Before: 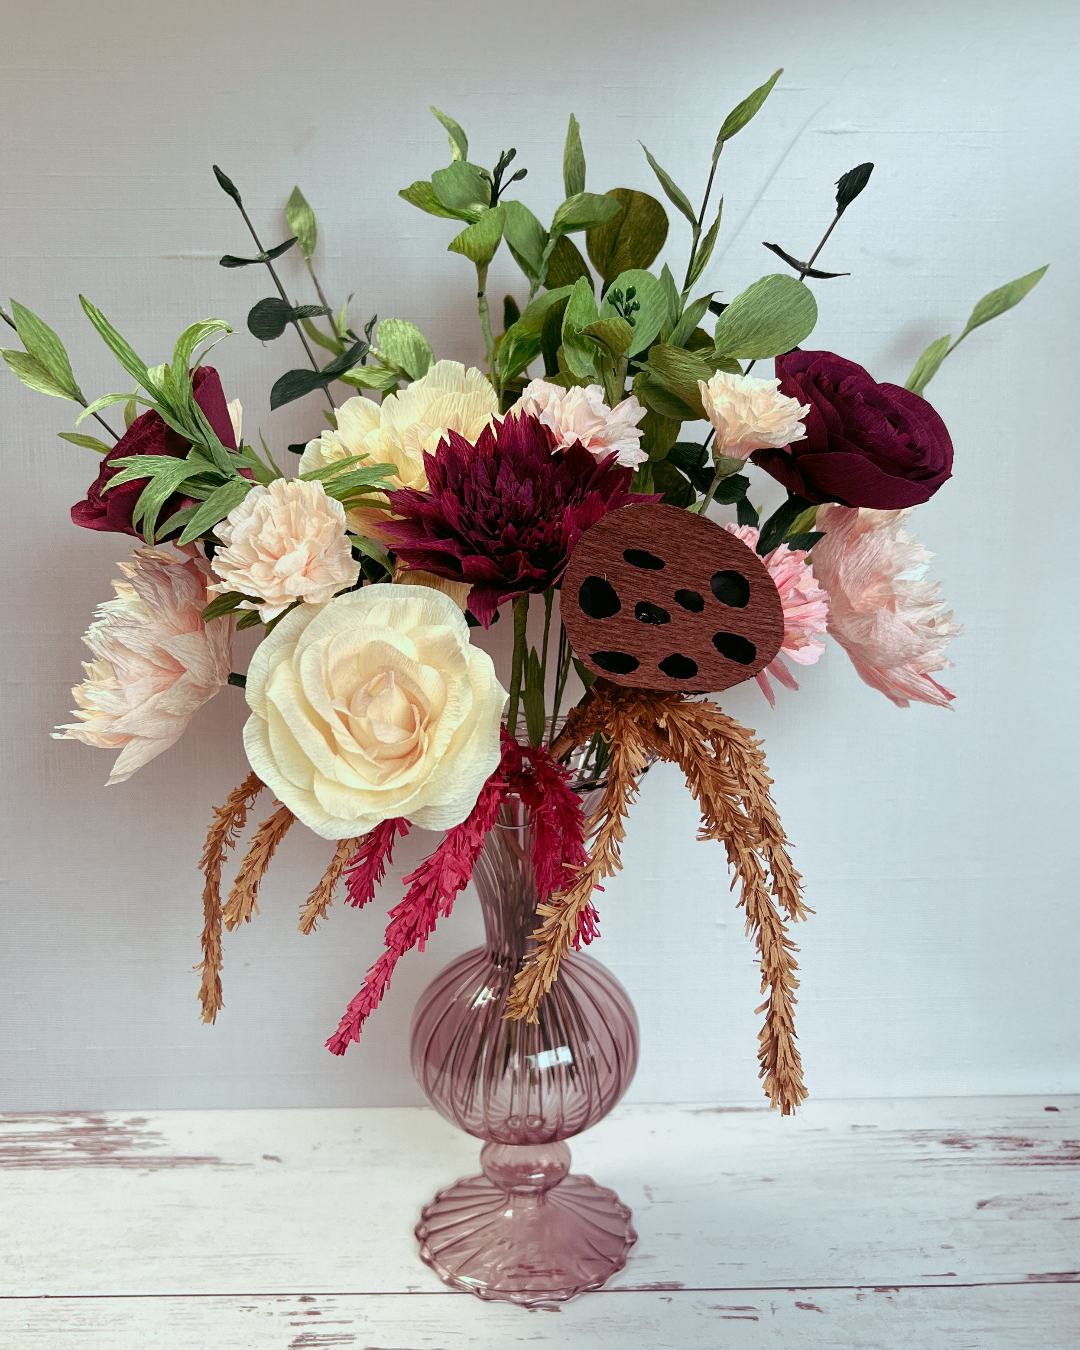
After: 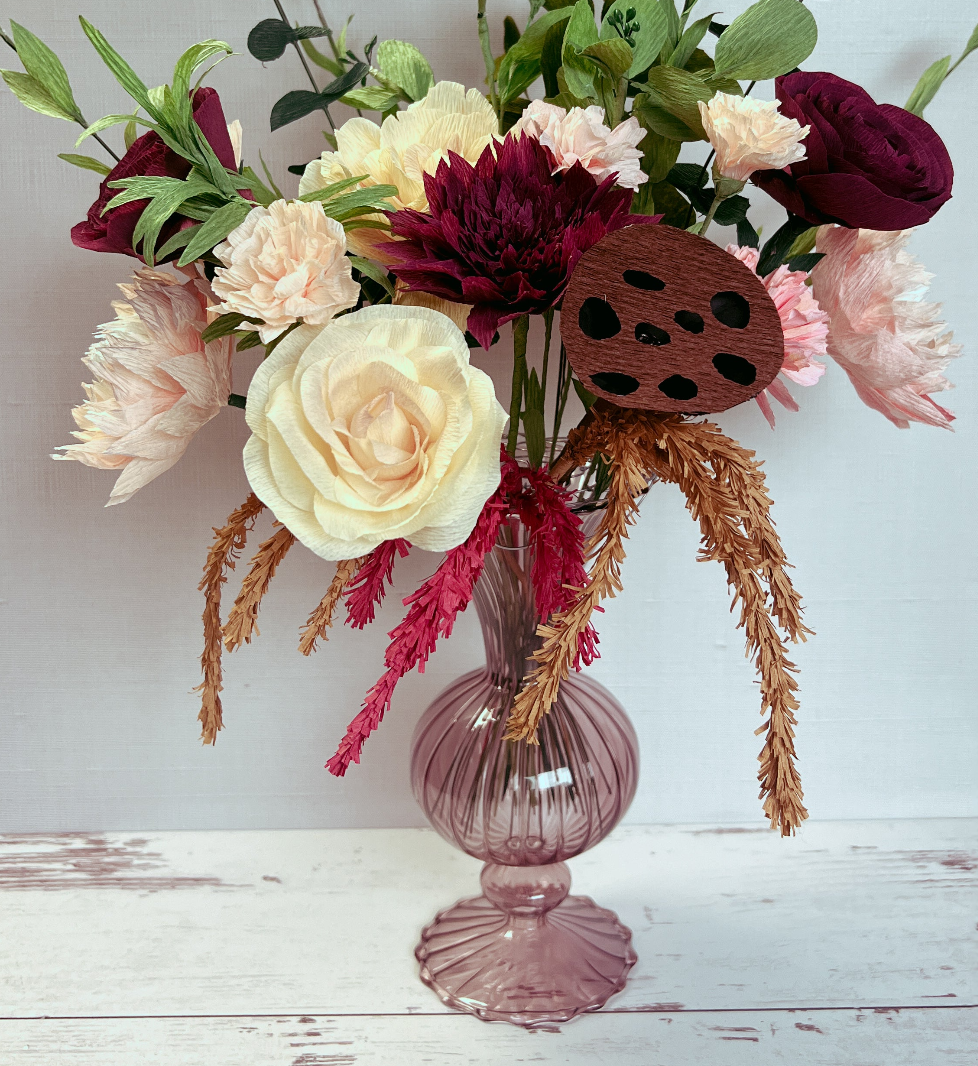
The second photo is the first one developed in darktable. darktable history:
crop: top 20.733%, right 9.39%, bottom 0.246%
